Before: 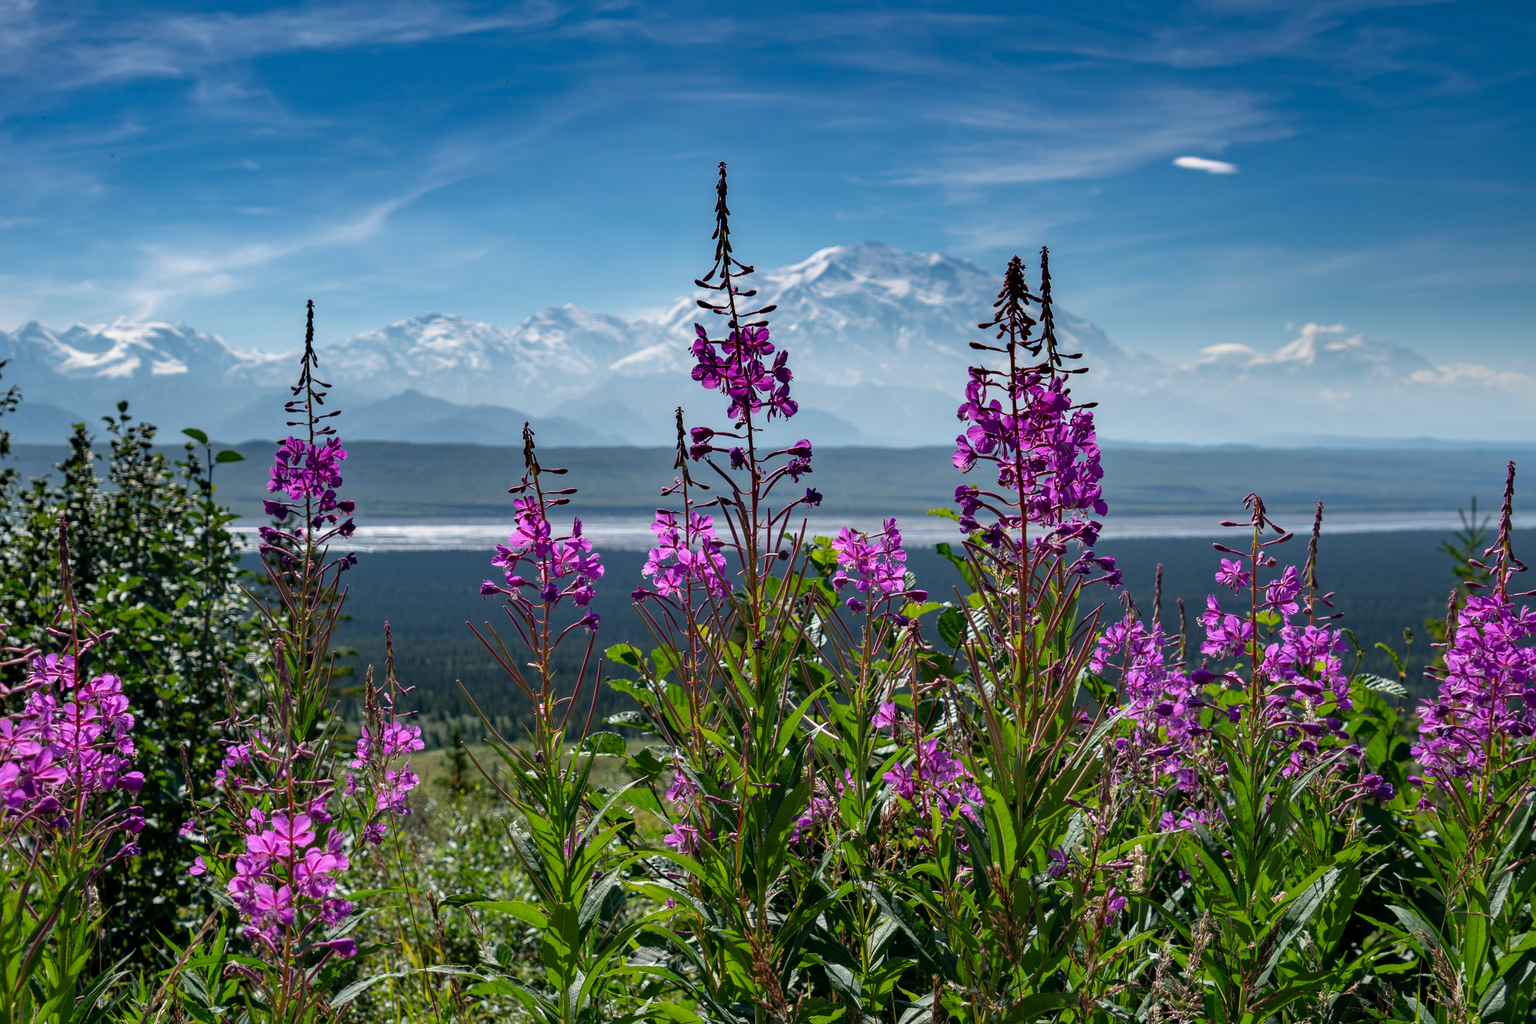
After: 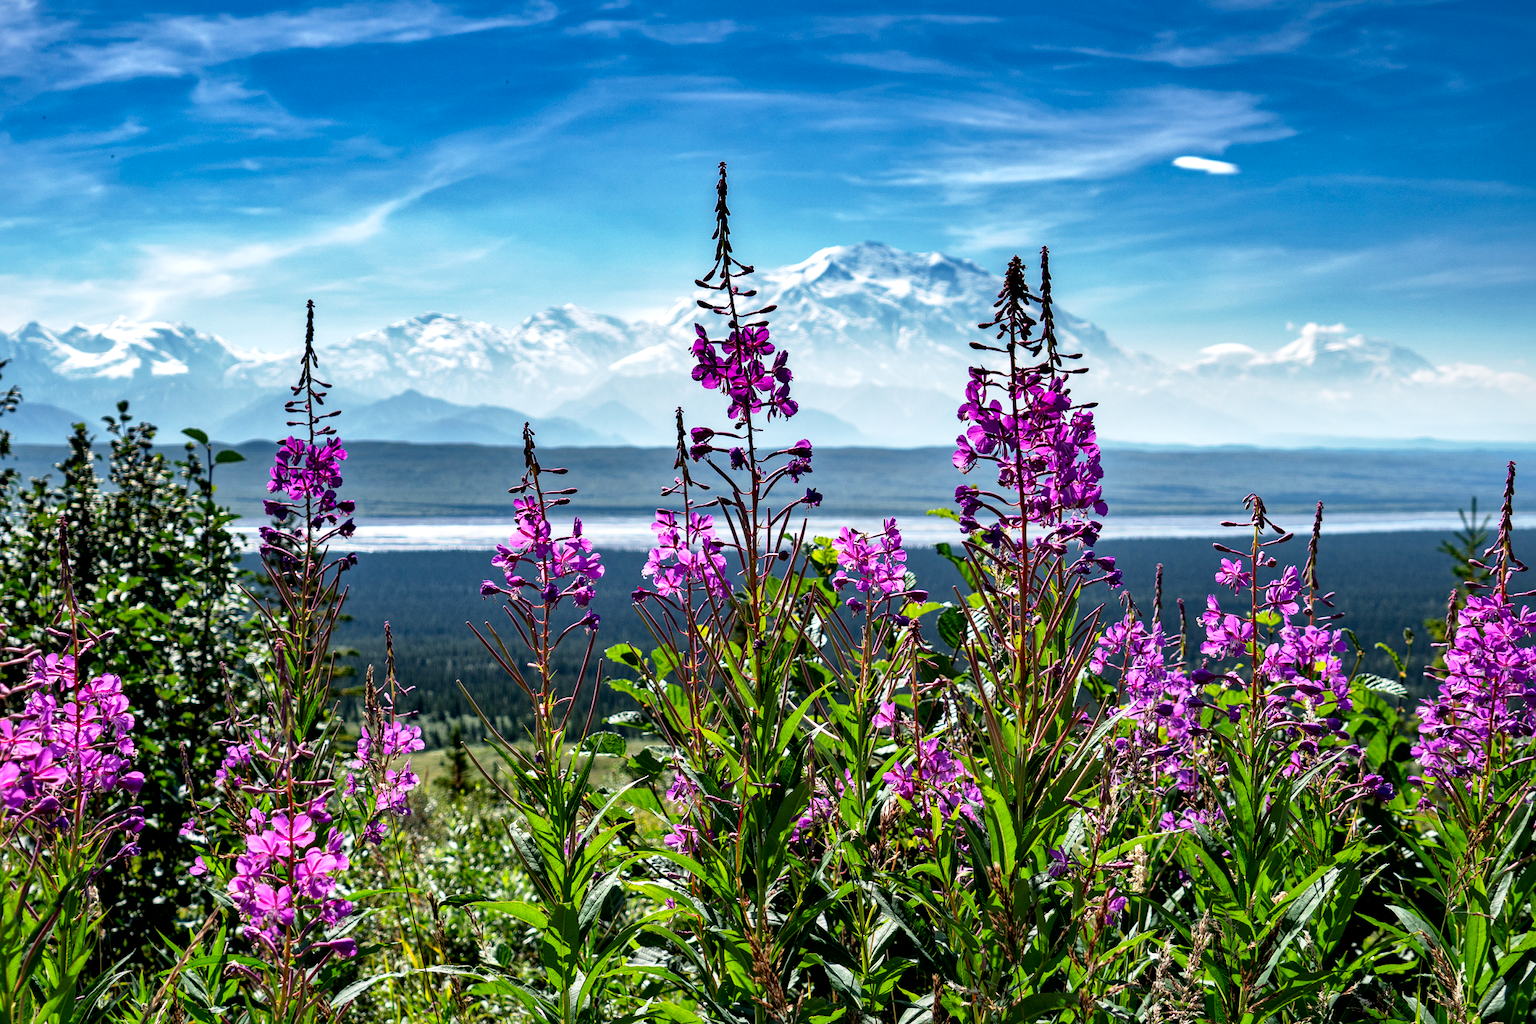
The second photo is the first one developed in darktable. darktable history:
local contrast: mode bilateral grid, contrast 19, coarseness 49, detail 171%, midtone range 0.2
base curve: curves: ch0 [(0, 0) (0.005, 0.002) (0.193, 0.295) (0.399, 0.664) (0.75, 0.928) (1, 1)], preserve colors none
